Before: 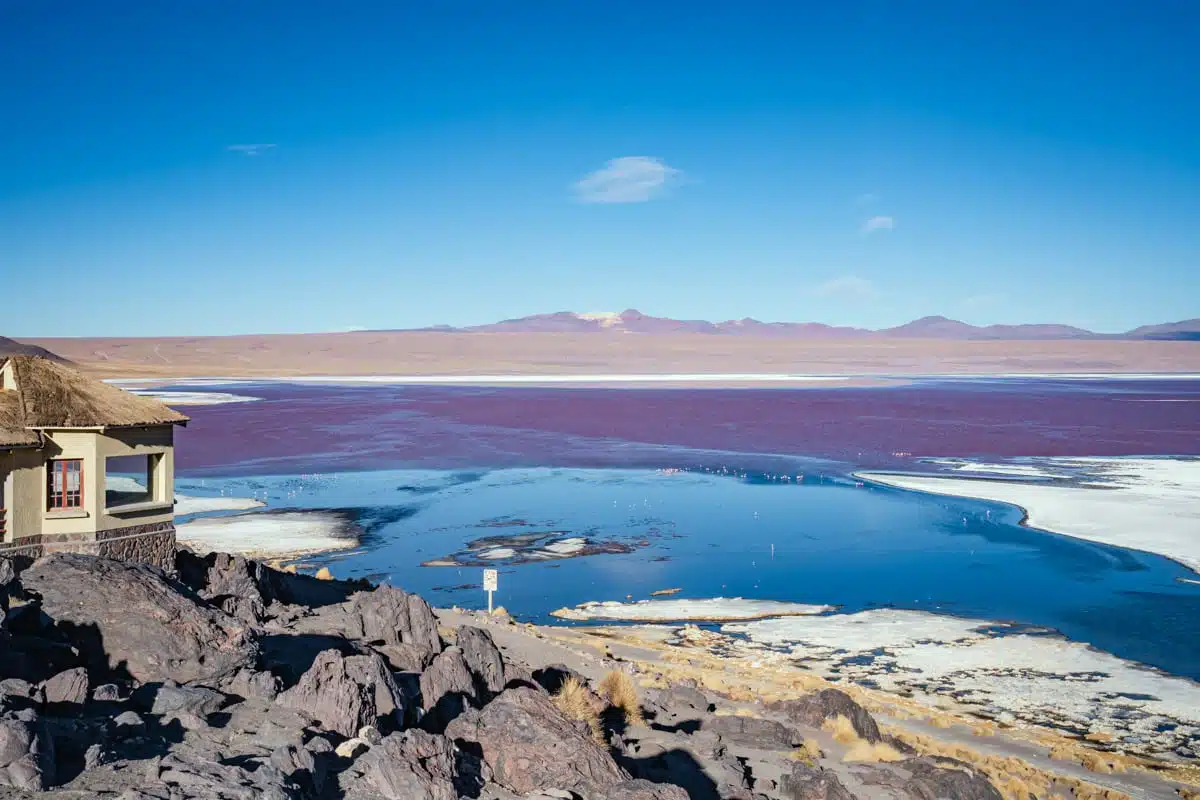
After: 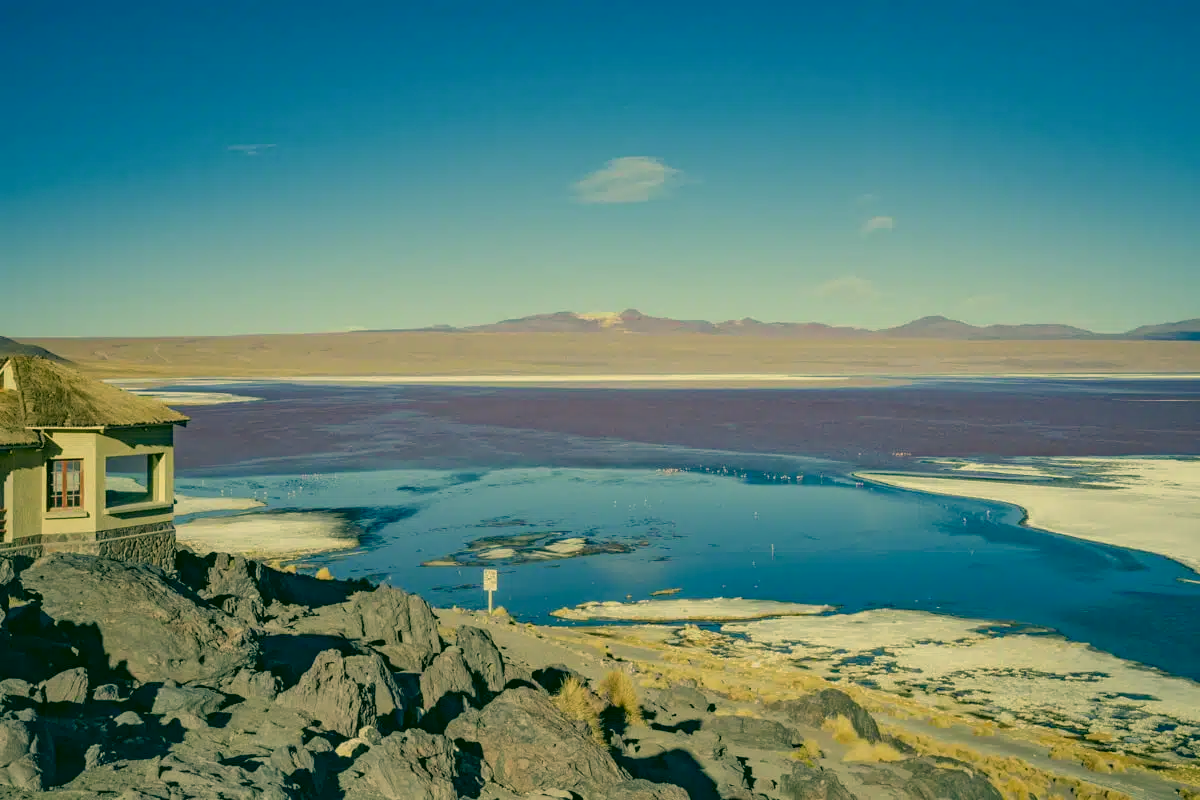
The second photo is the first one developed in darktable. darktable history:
tone equalizer: -8 EV 0.25 EV, -7 EV 0.417 EV, -6 EV 0.417 EV, -5 EV 0.25 EV, -3 EV -0.25 EV, -2 EV -0.417 EV, -1 EV -0.417 EV, +0 EV -0.25 EV, edges refinement/feathering 500, mask exposure compensation -1.57 EV, preserve details guided filter
color correction: highlights a* 5.62, highlights b* 33.57, shadows a* -25.86, shadows b* 4.02
